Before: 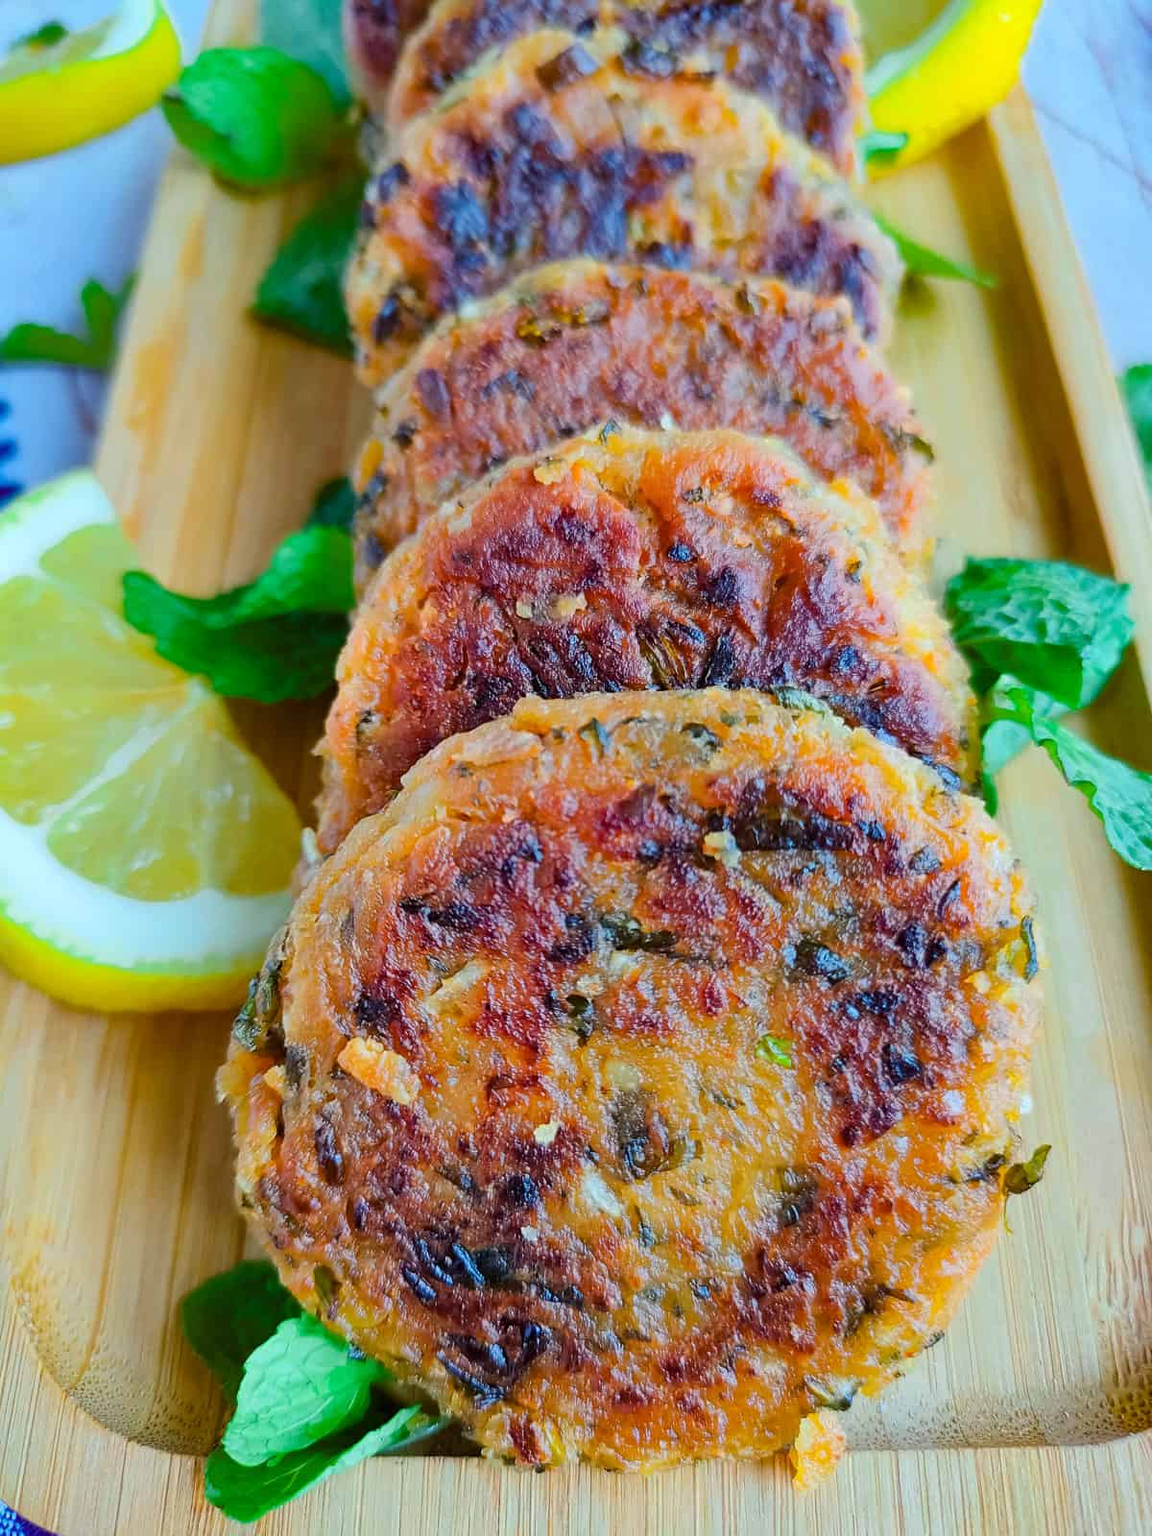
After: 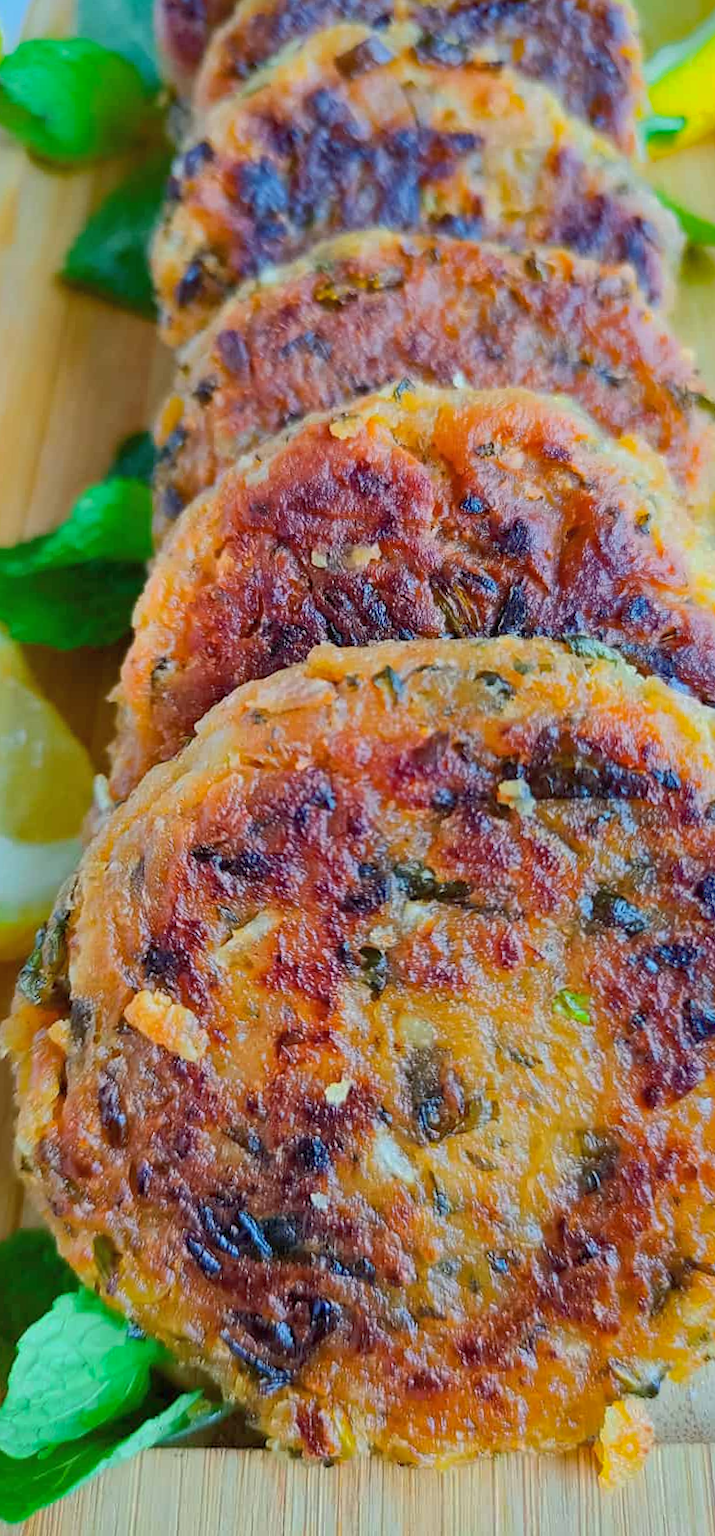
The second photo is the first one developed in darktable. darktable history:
shadows and highlights: on, module defaults
crop and rotate: left 15.446%, right 17.836%
rotate and perspective: rotation 0.215°, lens shift (vertical) -0.139, crop left 0.069, crop right 0.939, crop top 0.002, crop bottom 0.996
